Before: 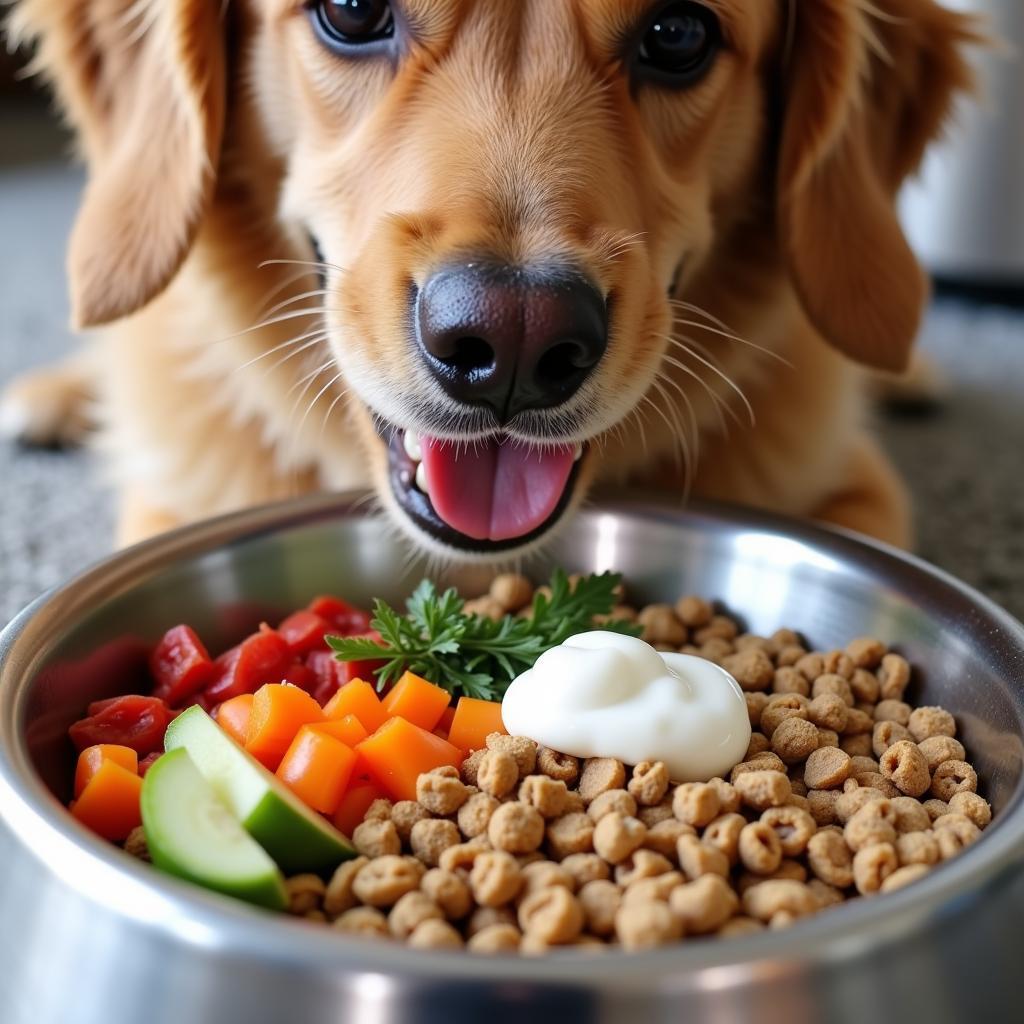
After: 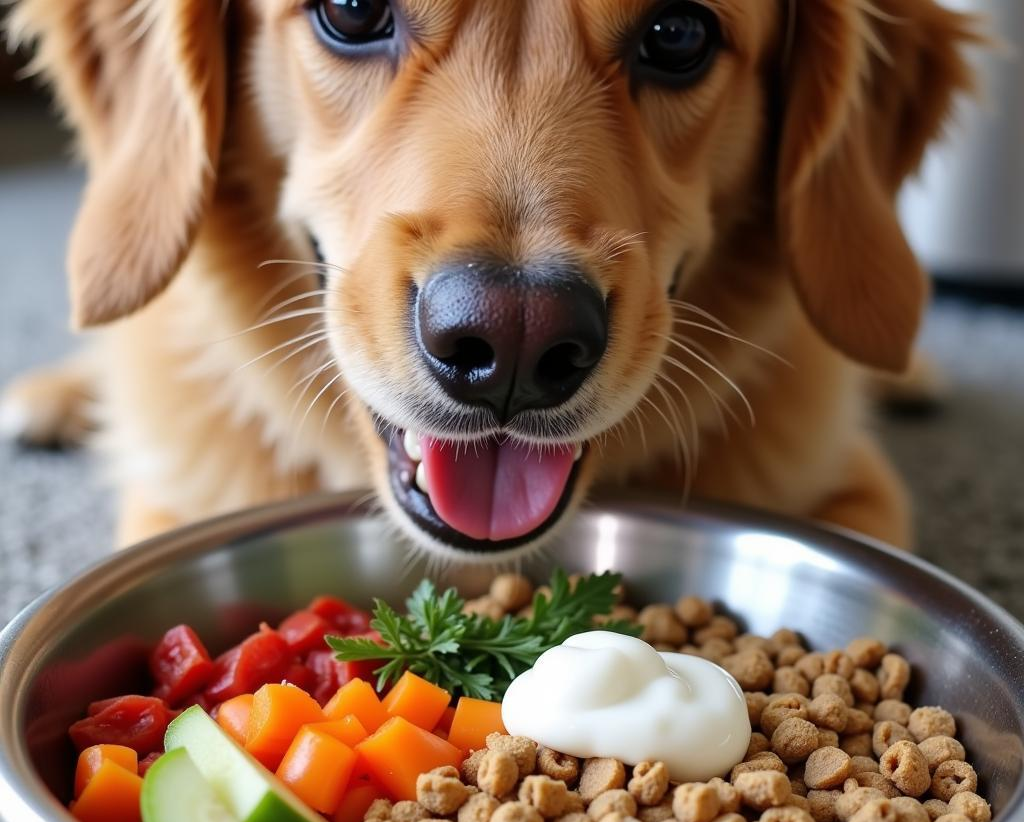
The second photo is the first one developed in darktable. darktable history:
exposure: compensate highlight preservation false
crop: bottom 19.644%
